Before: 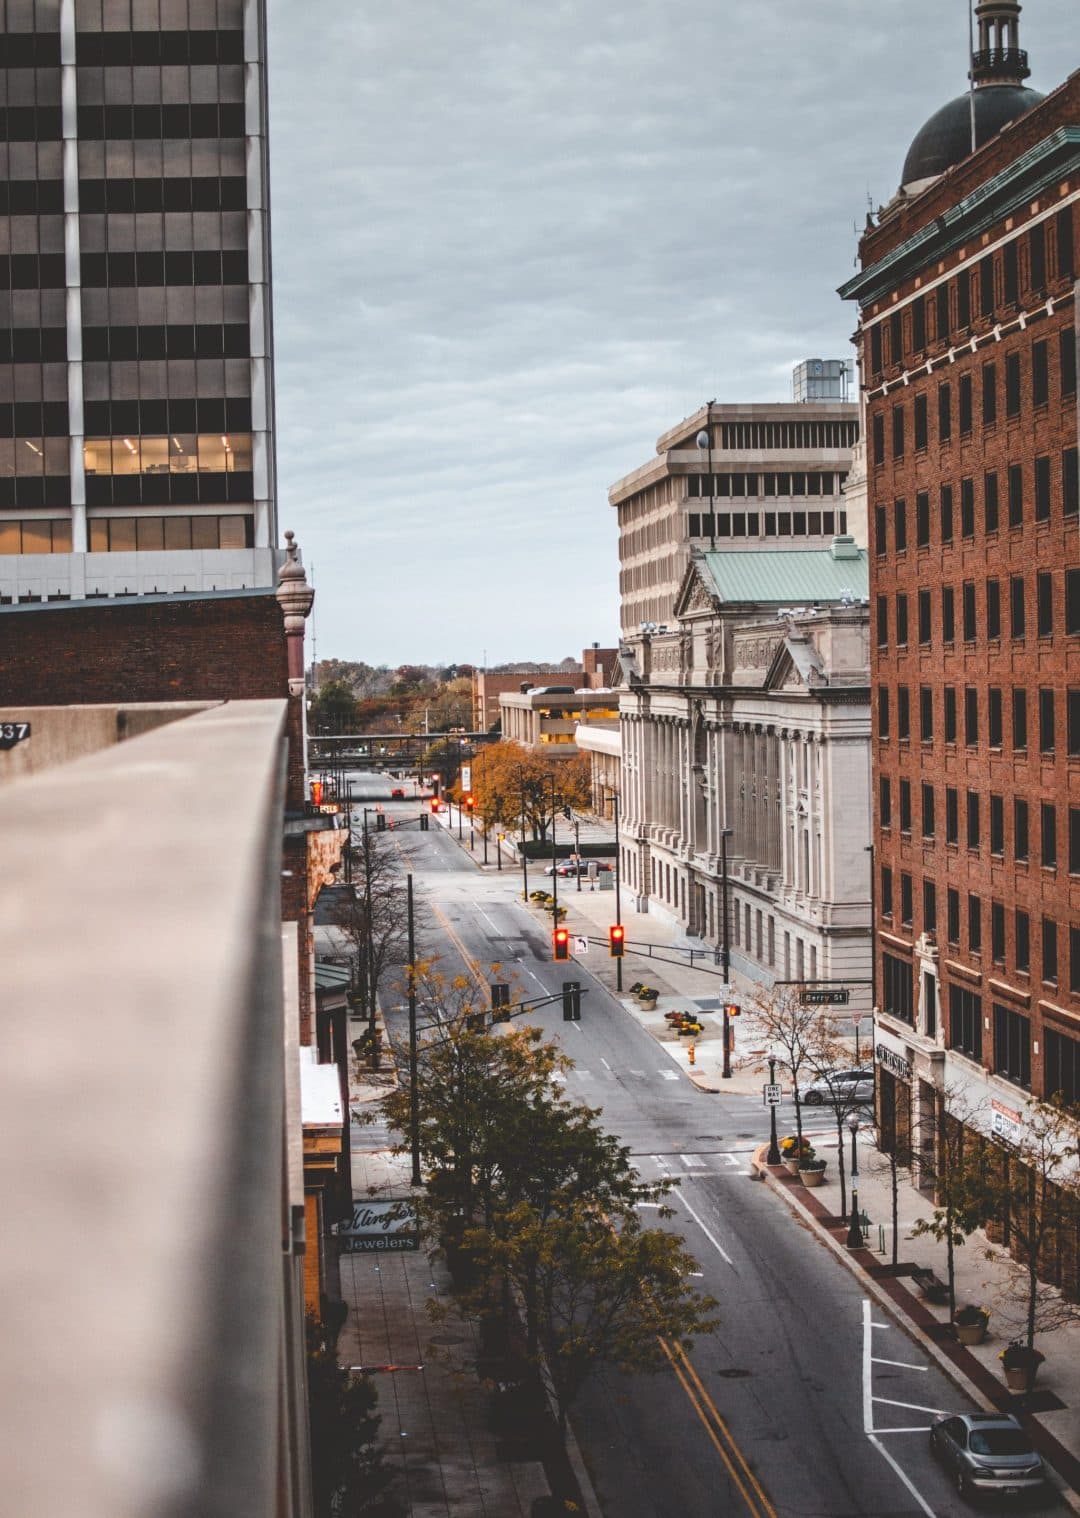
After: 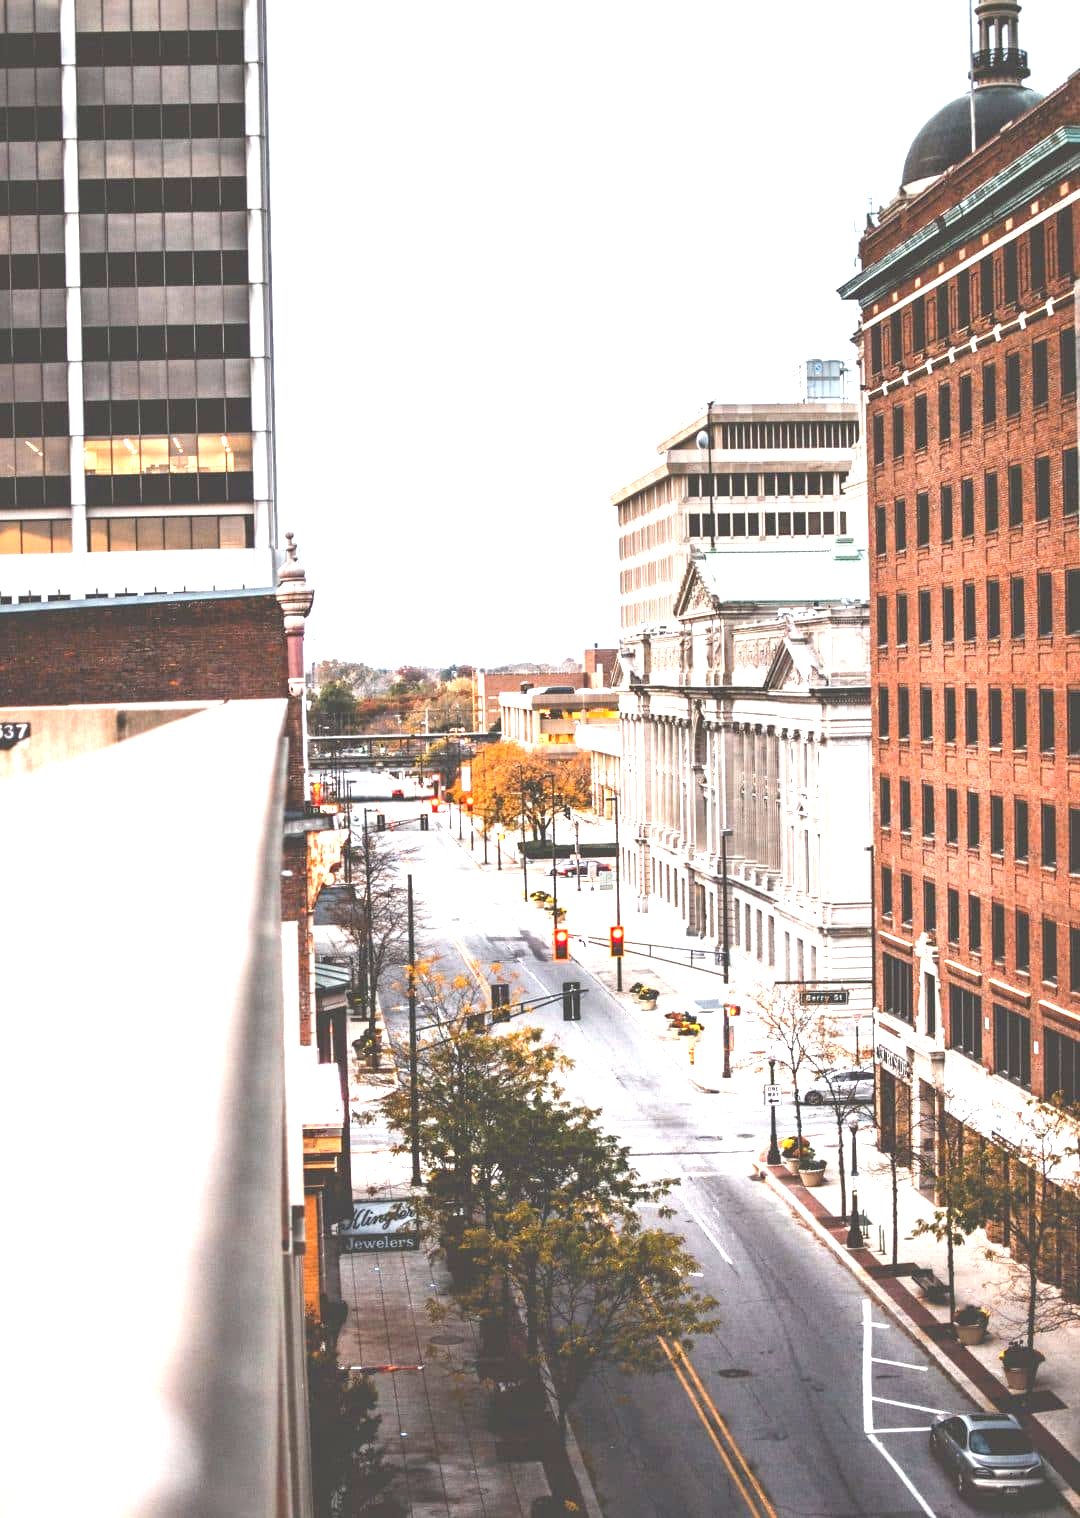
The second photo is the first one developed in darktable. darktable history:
exposure: black level correction 0.001, exposure 1.642 EV, compensate highlight preservation false
